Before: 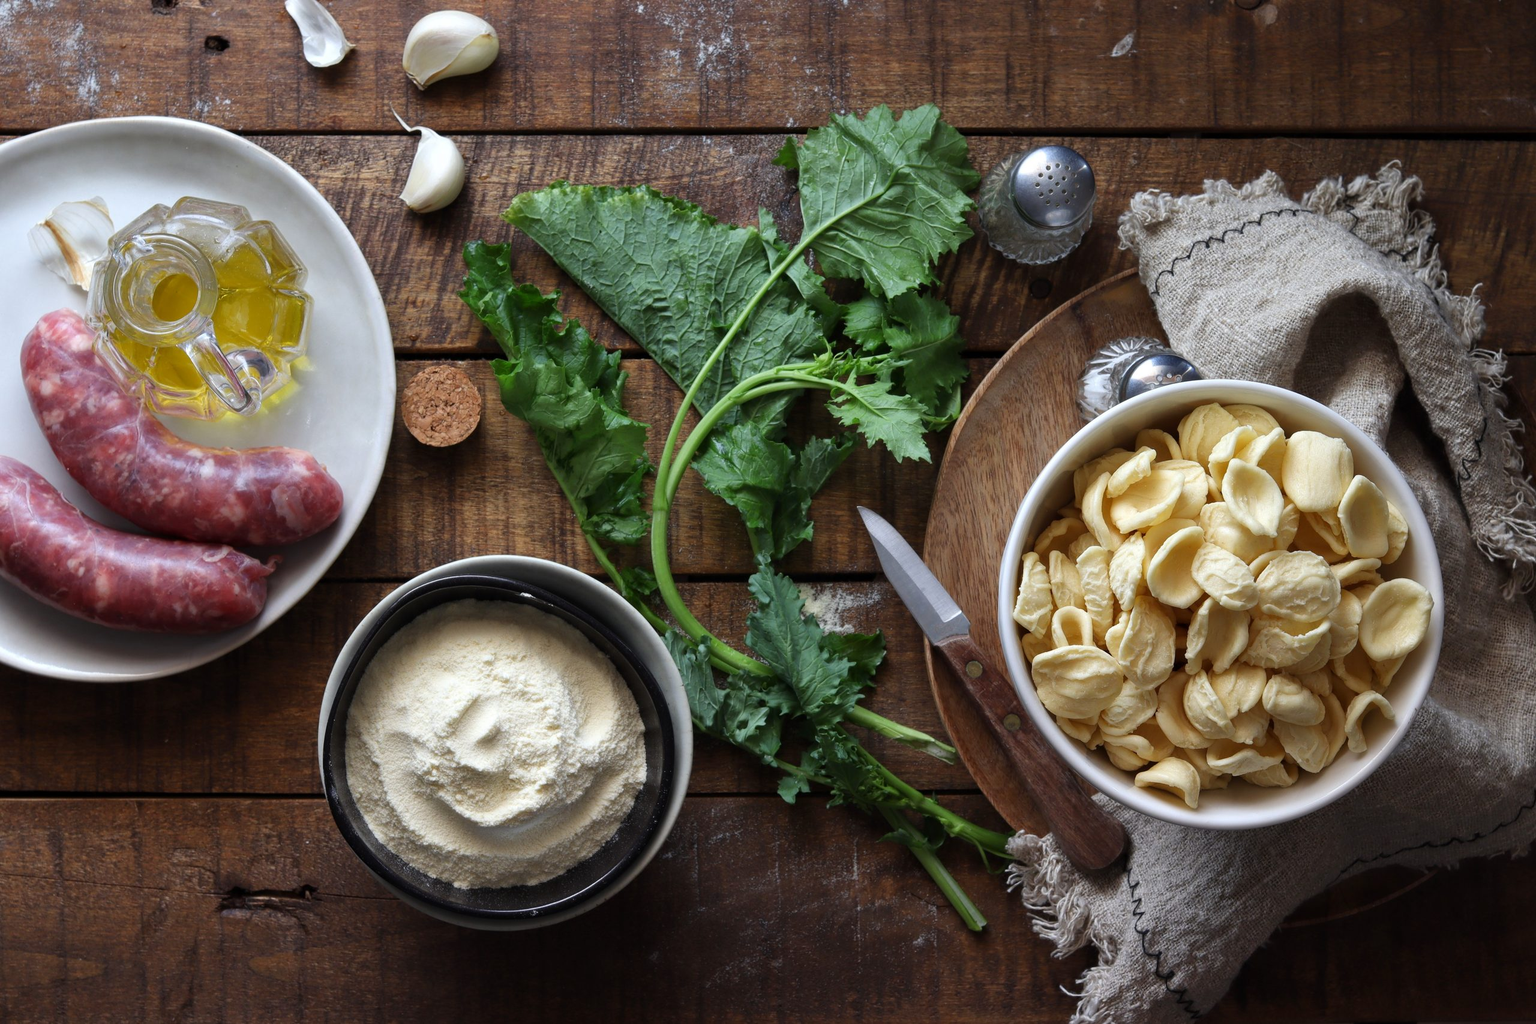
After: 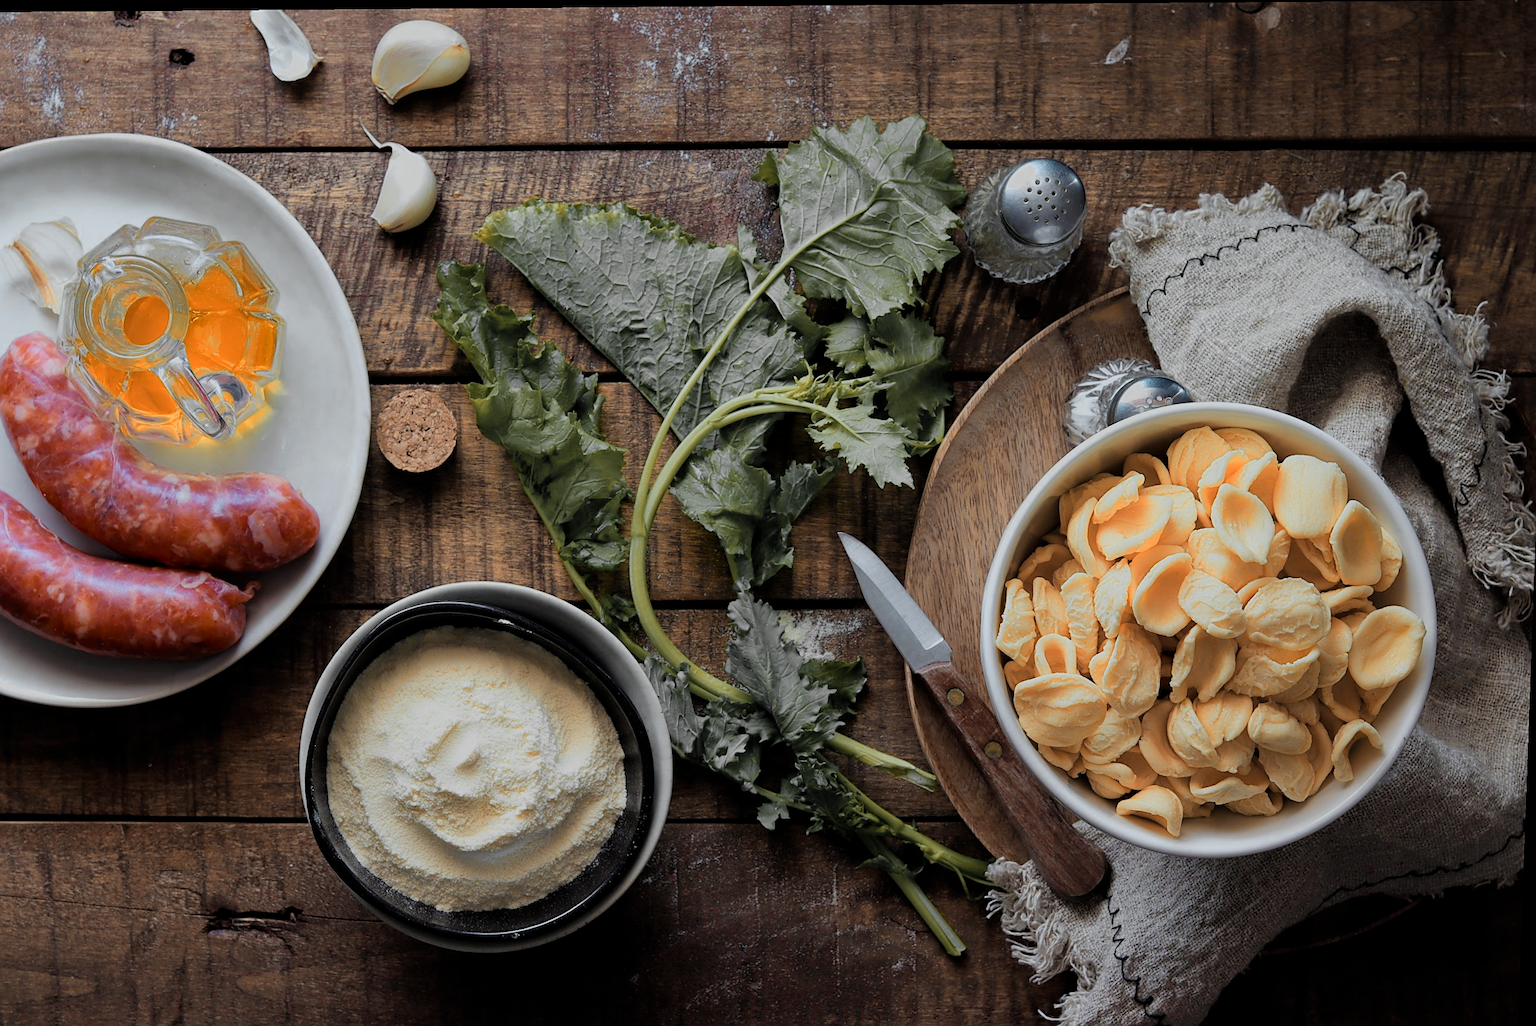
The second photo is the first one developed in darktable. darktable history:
color zones: curves: ch0 [(0.009, 0.528) (0.136, 0.6) (0.255, 0.586) (0.39, 0.528) (0.522, 0.584) (0.686, 0.736) (0.849, 0.561)]; ch1 [(0.045, 0.781) (0.14, 0.416) (0.257, 0.695) (0.442, 0.032) (0.738, 0.338) (0.818, 0.632) (0.891, 0.741) (1, 0.704)]; ch2 [(0, 0.667) (0.141, 0.52) (0.26, 0.37) (0.474, 0.432) (0.743, 0.286)]
rotate and perspective: lens shift (vertical) 0.048, lens shift (horizontal) -0.024, automatic cropping off
crop and rotate: left 2.536%, right 1.107%, bottom 2.246%
white balance: red 0.978, blue 0.999
sharpen: on, module defaults
filmic rgb: black relative exposure -8.79 EV, white relative exposure 4.98 EV, threshold 3 EV, target black luminance 0%, hardness 3.77, latitude 66.33%, contrast 0.822, shadows ↔ highlights balance 20%, color science v5 (2021), contrast in shadows safe, contrast in highlights safe, enable highlight reconstruction true
